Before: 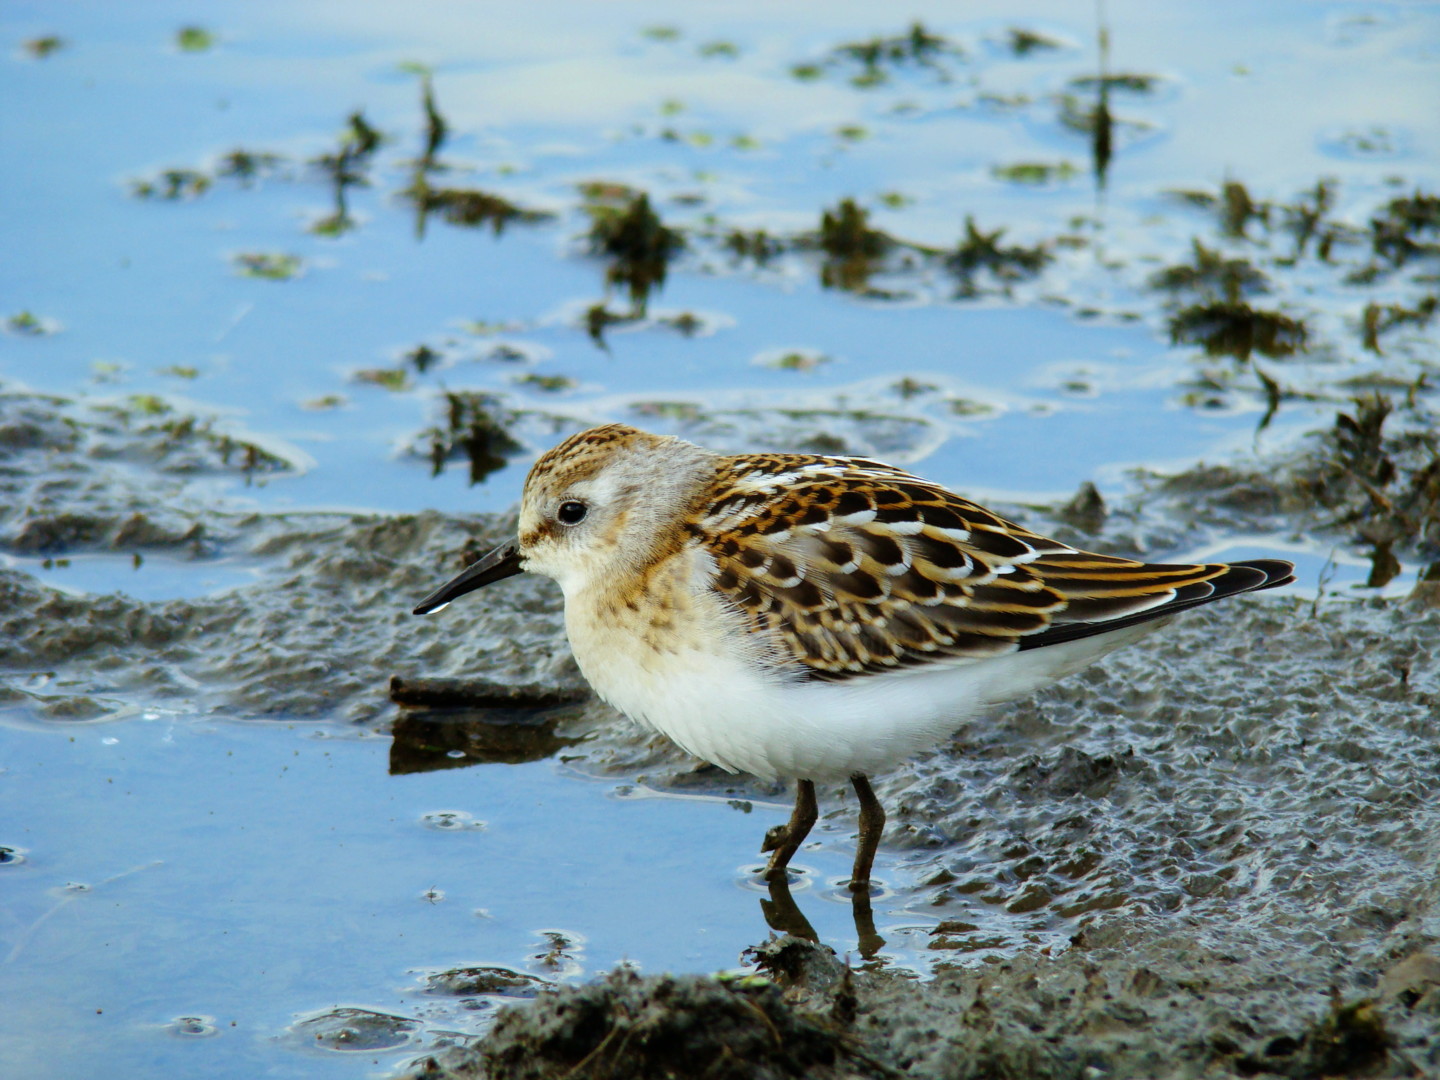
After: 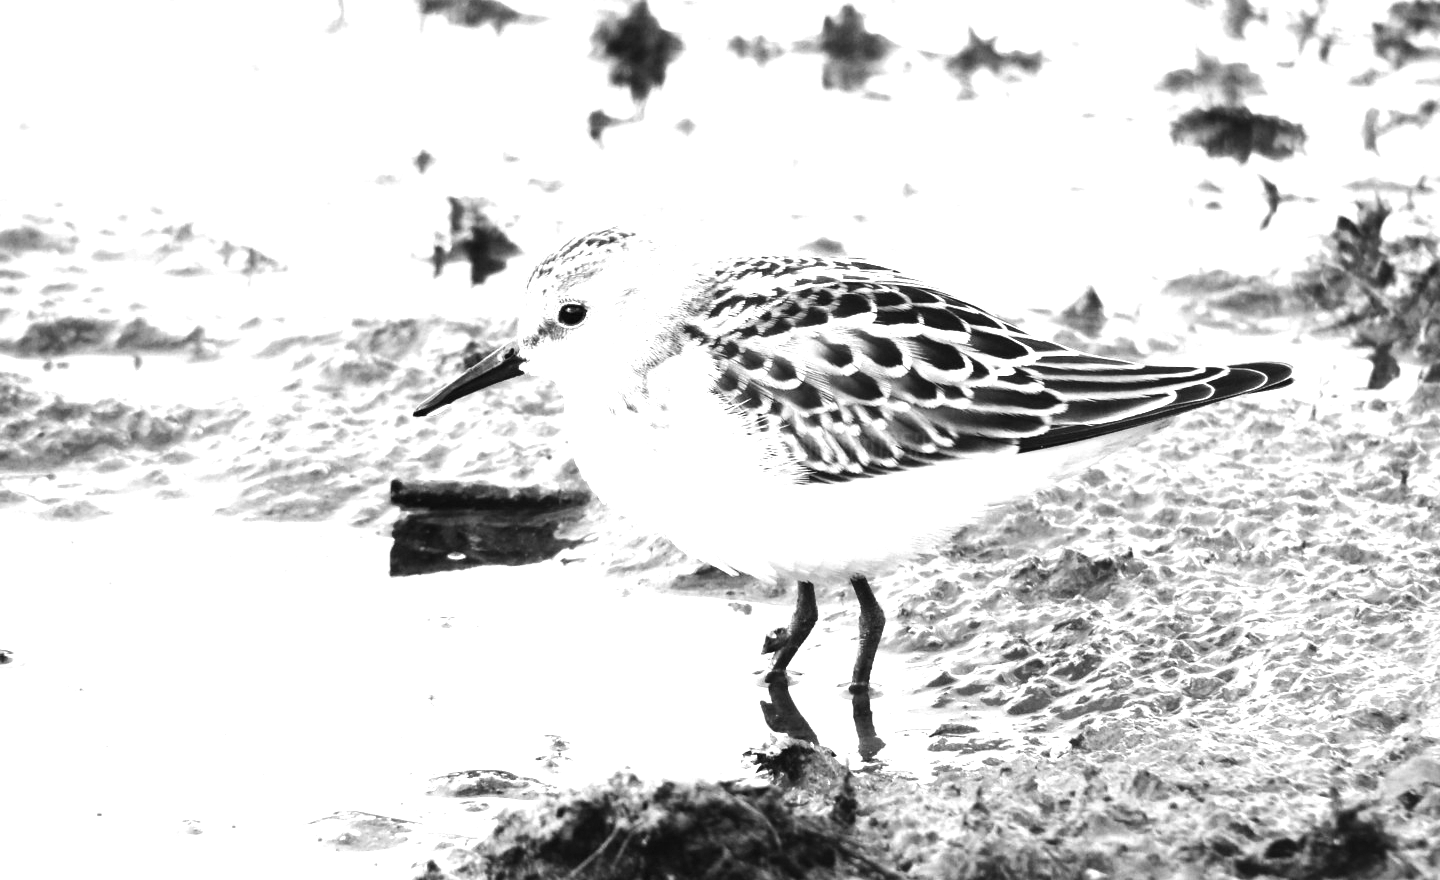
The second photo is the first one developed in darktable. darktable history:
crop and rotate: top 18.507%
base curve: exposure shift 0, preserve colors none
contrast equalizer: y [[0.439, 0.44, 0.442, 0.457, 0.493, 0.498], [0.5 ×6], [0.5 ×6], [0 ×6], [0 ×6]], mix 0.76
monochrome: on, module defaults
tone equalizer: -8 EV -0.417 EV, -7 EV -0.389 EV, -6 EV -0.333 EV, -5 EV -0.222 EV, -3 EV 0.222 EV, -2 EV 0.333 EV, -1 EV 0.389 EV, +0 EV 0.417 EV, edges refinement/feathering 500, mask exposure compensation -1.57 EV, preserve details no
exposure: black level correction 0, exposure 1.741 EV, compensate exposure bias true, compensate highlight preservation false
white balance: red 1.029, blue 0.92
